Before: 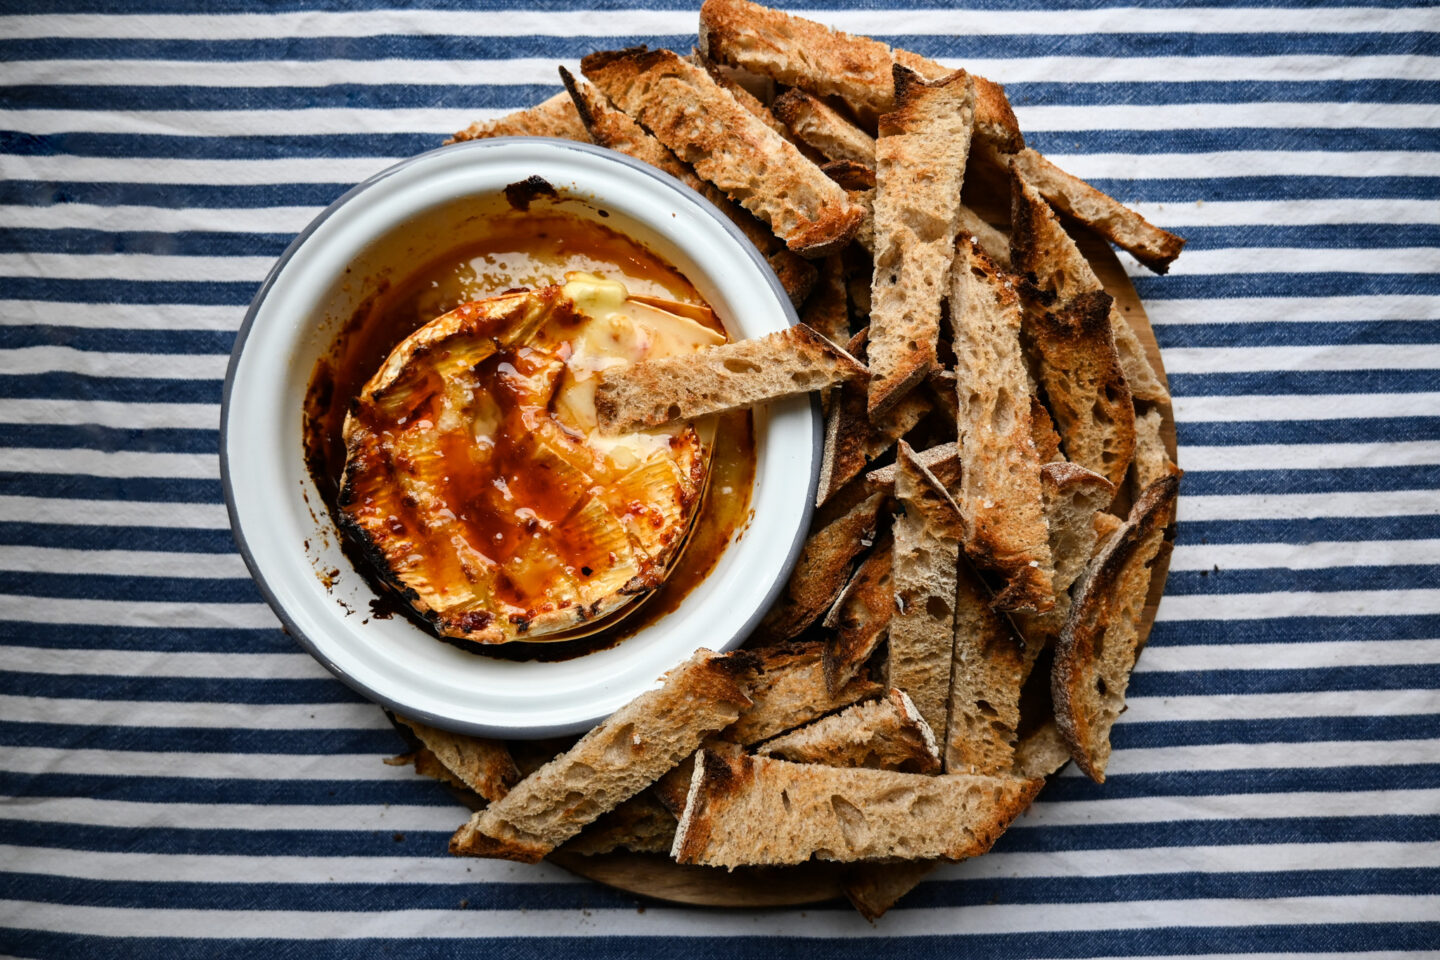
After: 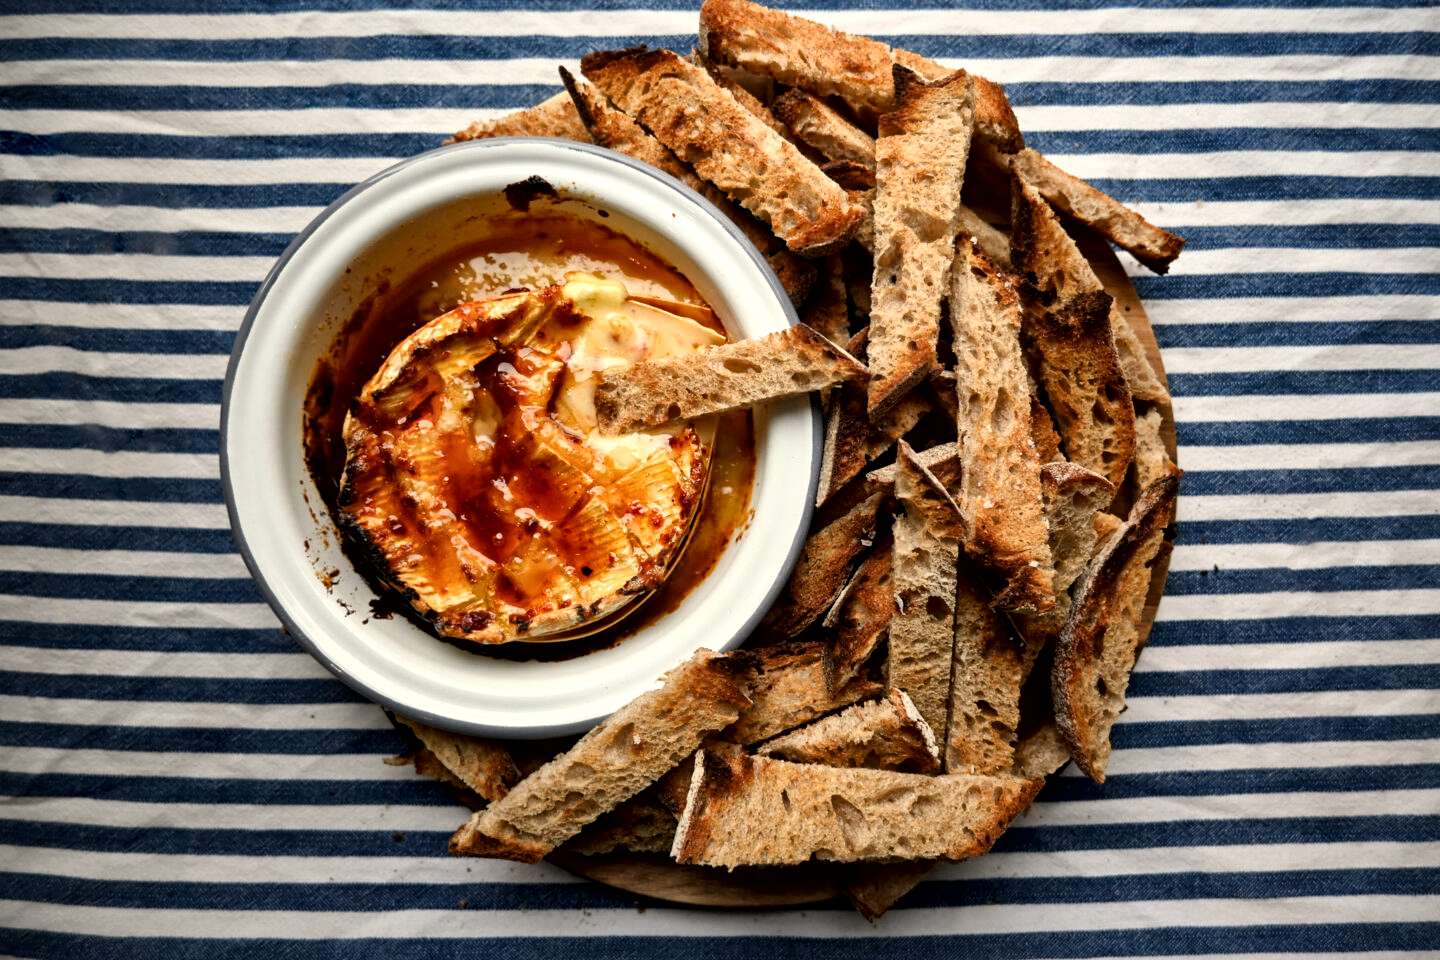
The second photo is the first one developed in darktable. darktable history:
local contrast: mode bilateral grid, contrast 20, coarseness 50, detail 179%, midtone range 0.2
white balance: red 1.045, blue 0.932
